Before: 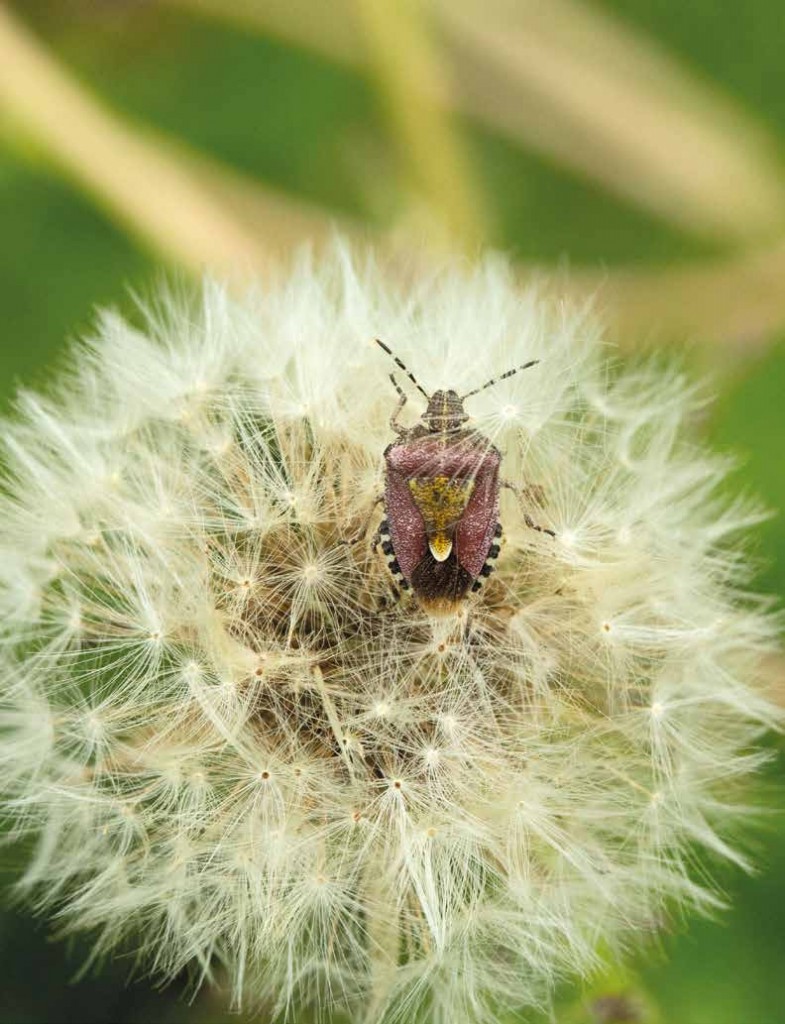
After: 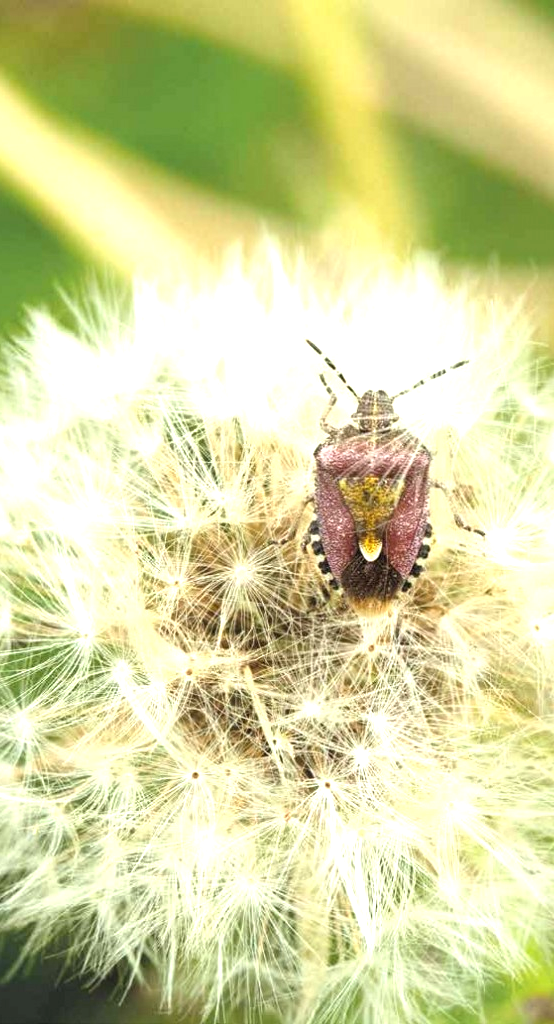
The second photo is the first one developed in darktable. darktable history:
exposure: black level correction 0, exposure 0.889 EV, compensate exposure bias true, compensate highlight preservation false
crop and rotate: left 8.927%, right 20.375%
